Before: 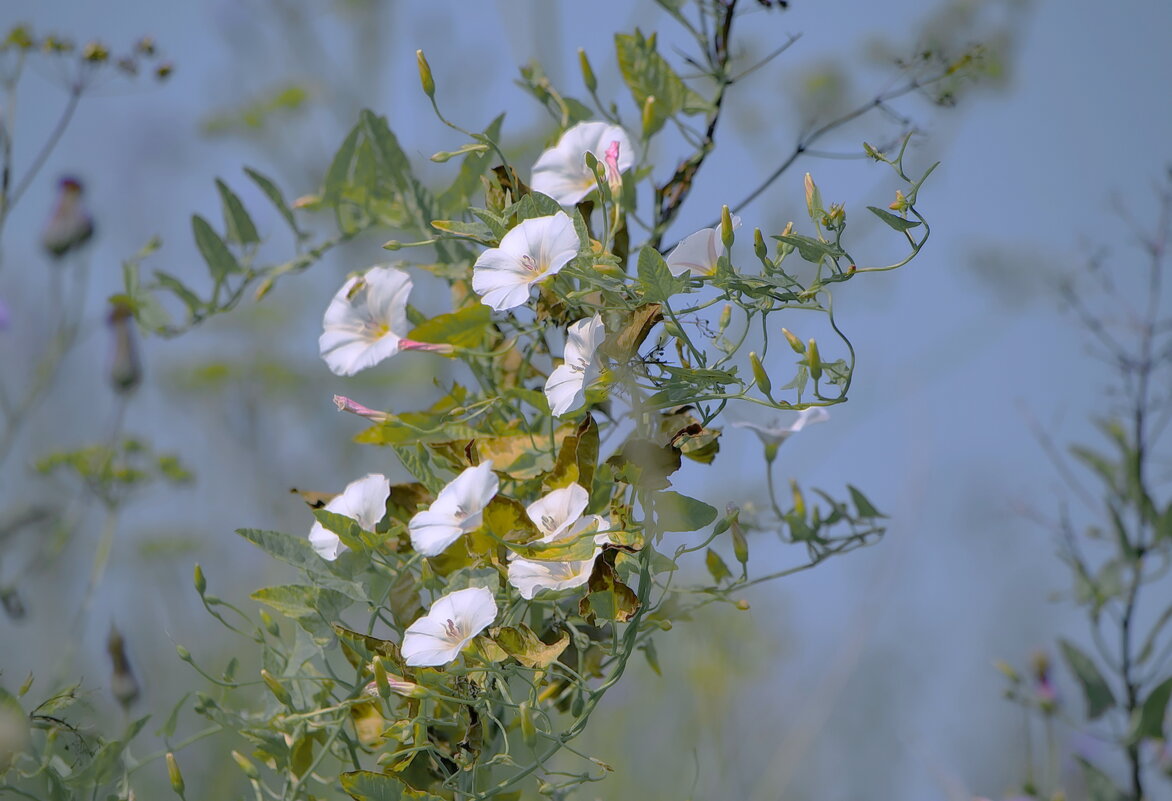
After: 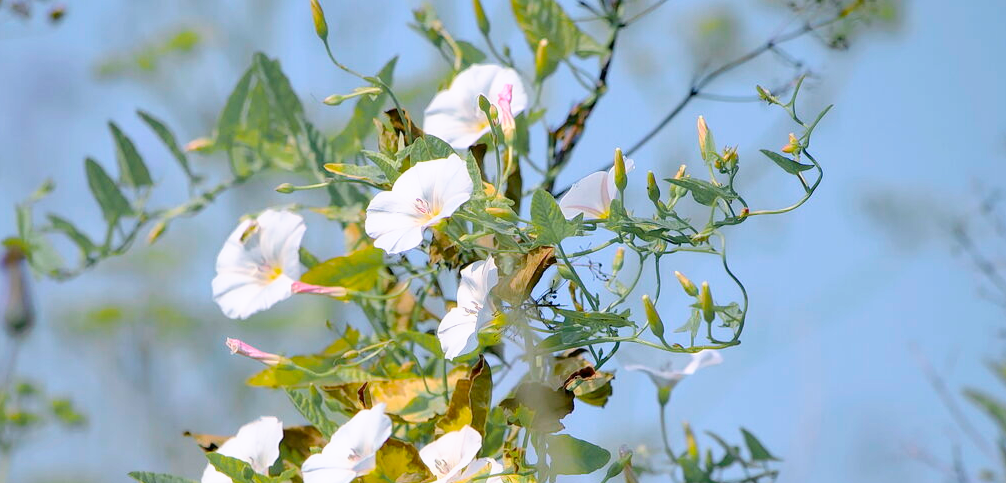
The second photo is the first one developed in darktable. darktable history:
base curve: curves: ch0 [(0, 0) (0.557, 0.834) (1, 1)], preserve colors none
crop and rotate: left 9.264%, top 7.219%, right 4.896%, bottom 32.444%
contrast brightness saturation: contrast 0.1, brightness 0.013, saturation 0.021
